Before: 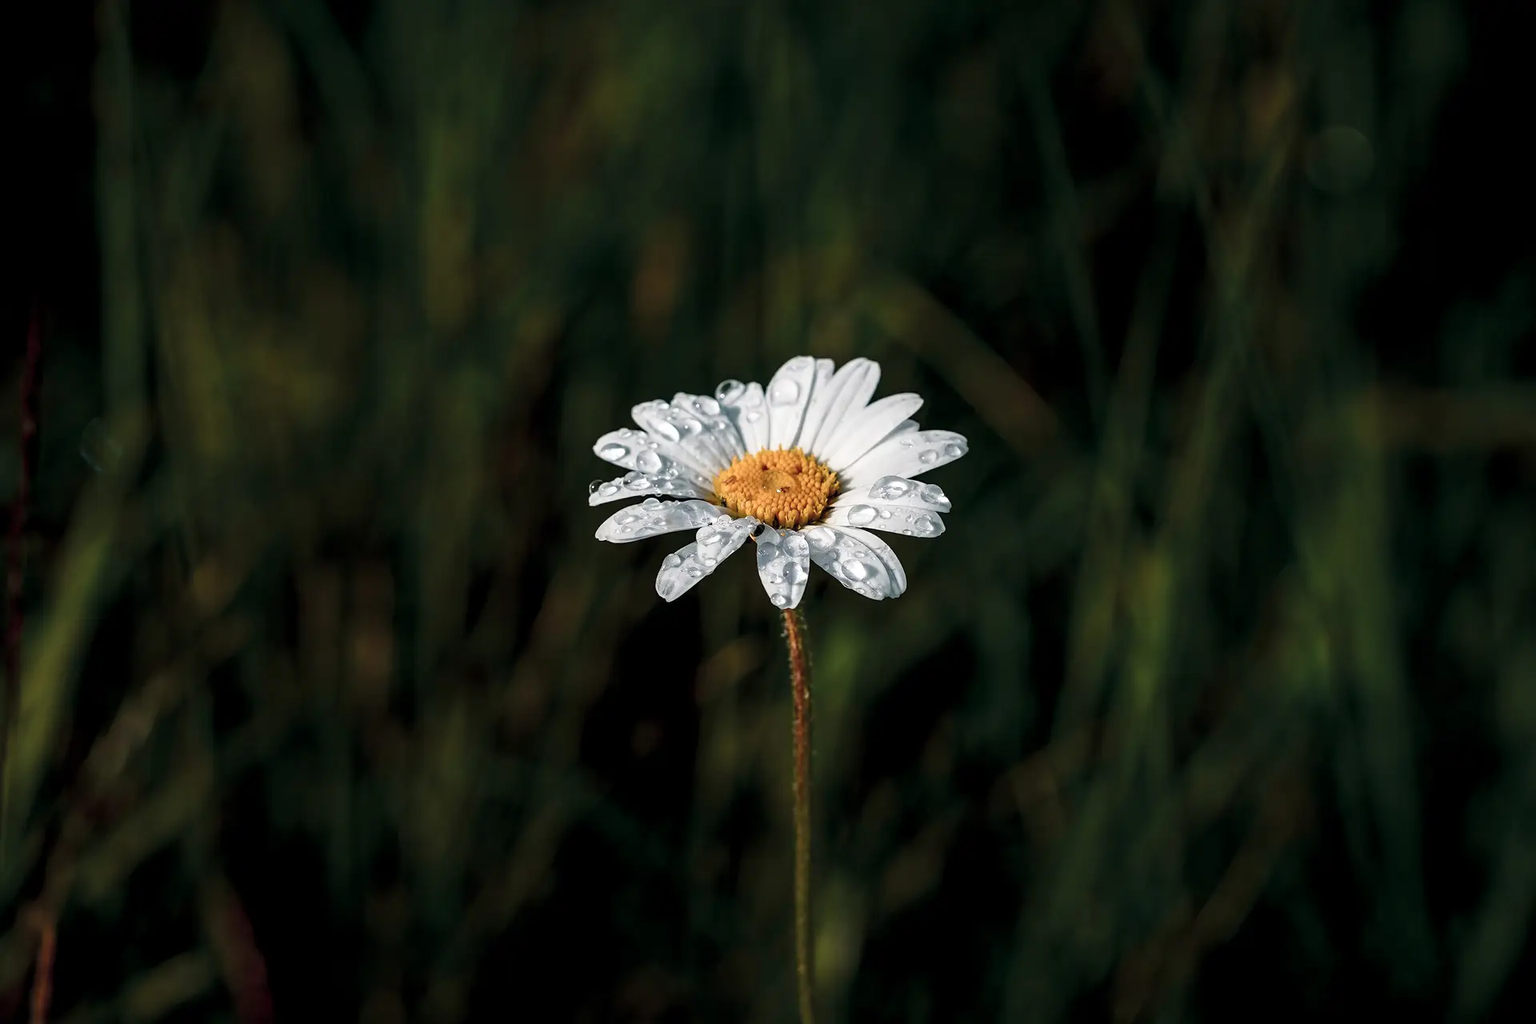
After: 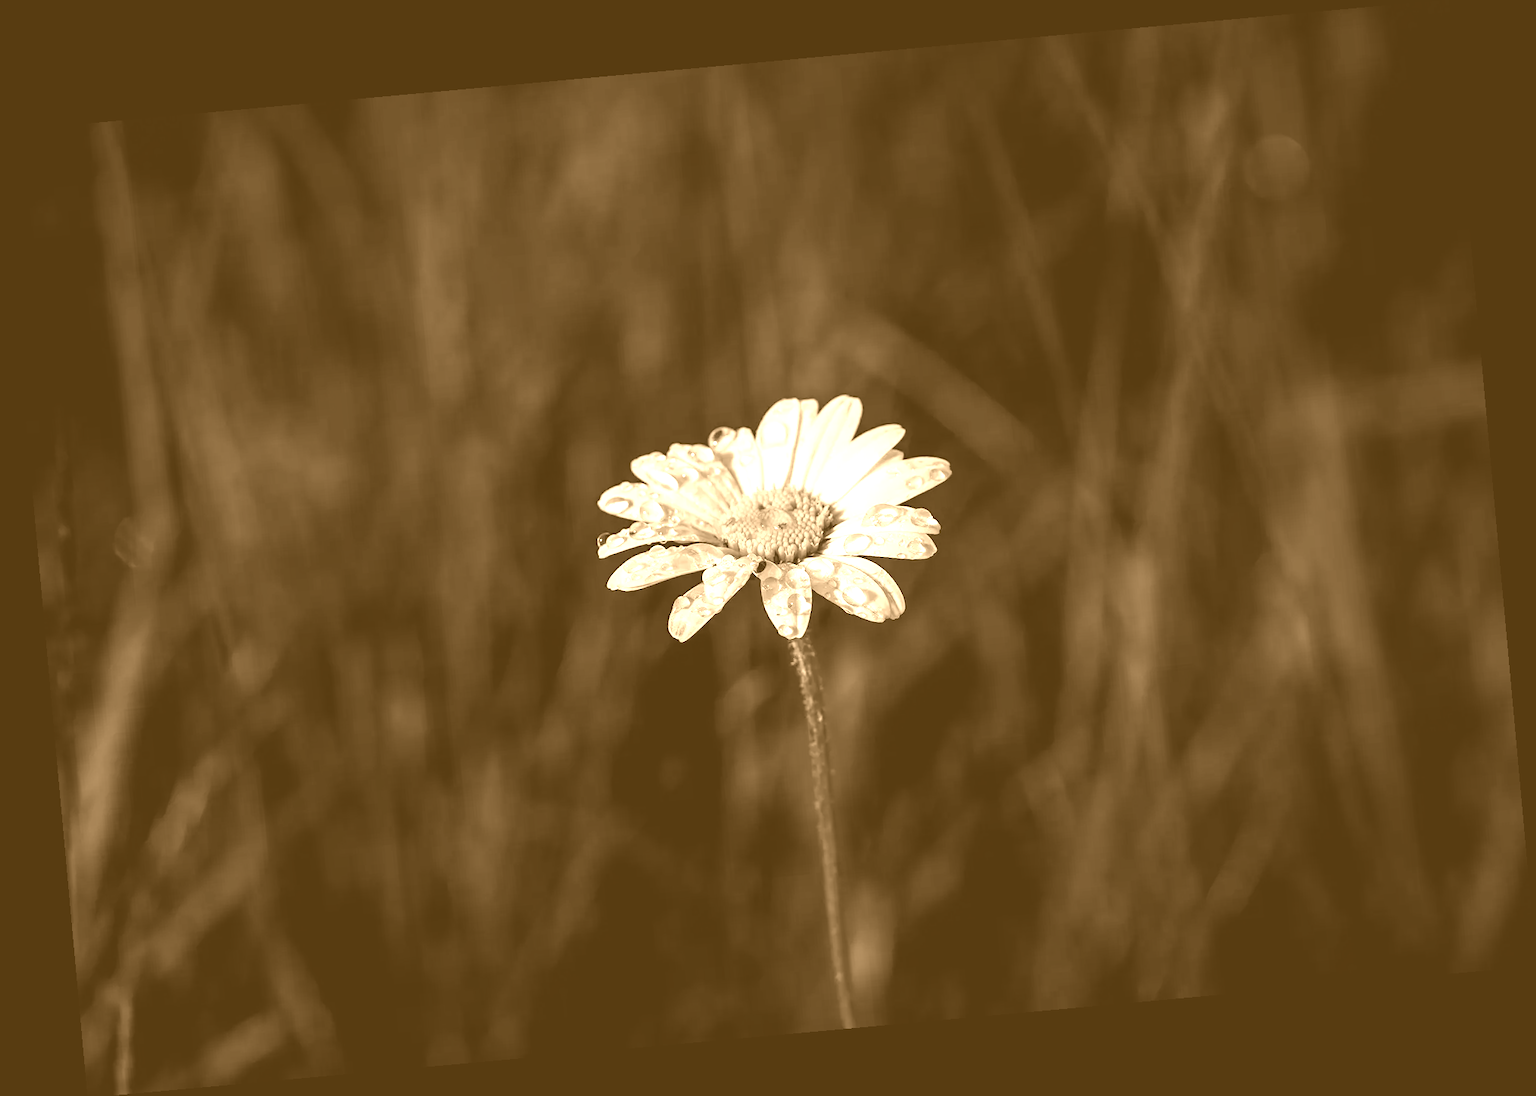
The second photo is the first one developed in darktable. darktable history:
colorize: hue 28.8°, source mix 100%
rotate and perspective: rotation -5.2°, automatic cropping off
